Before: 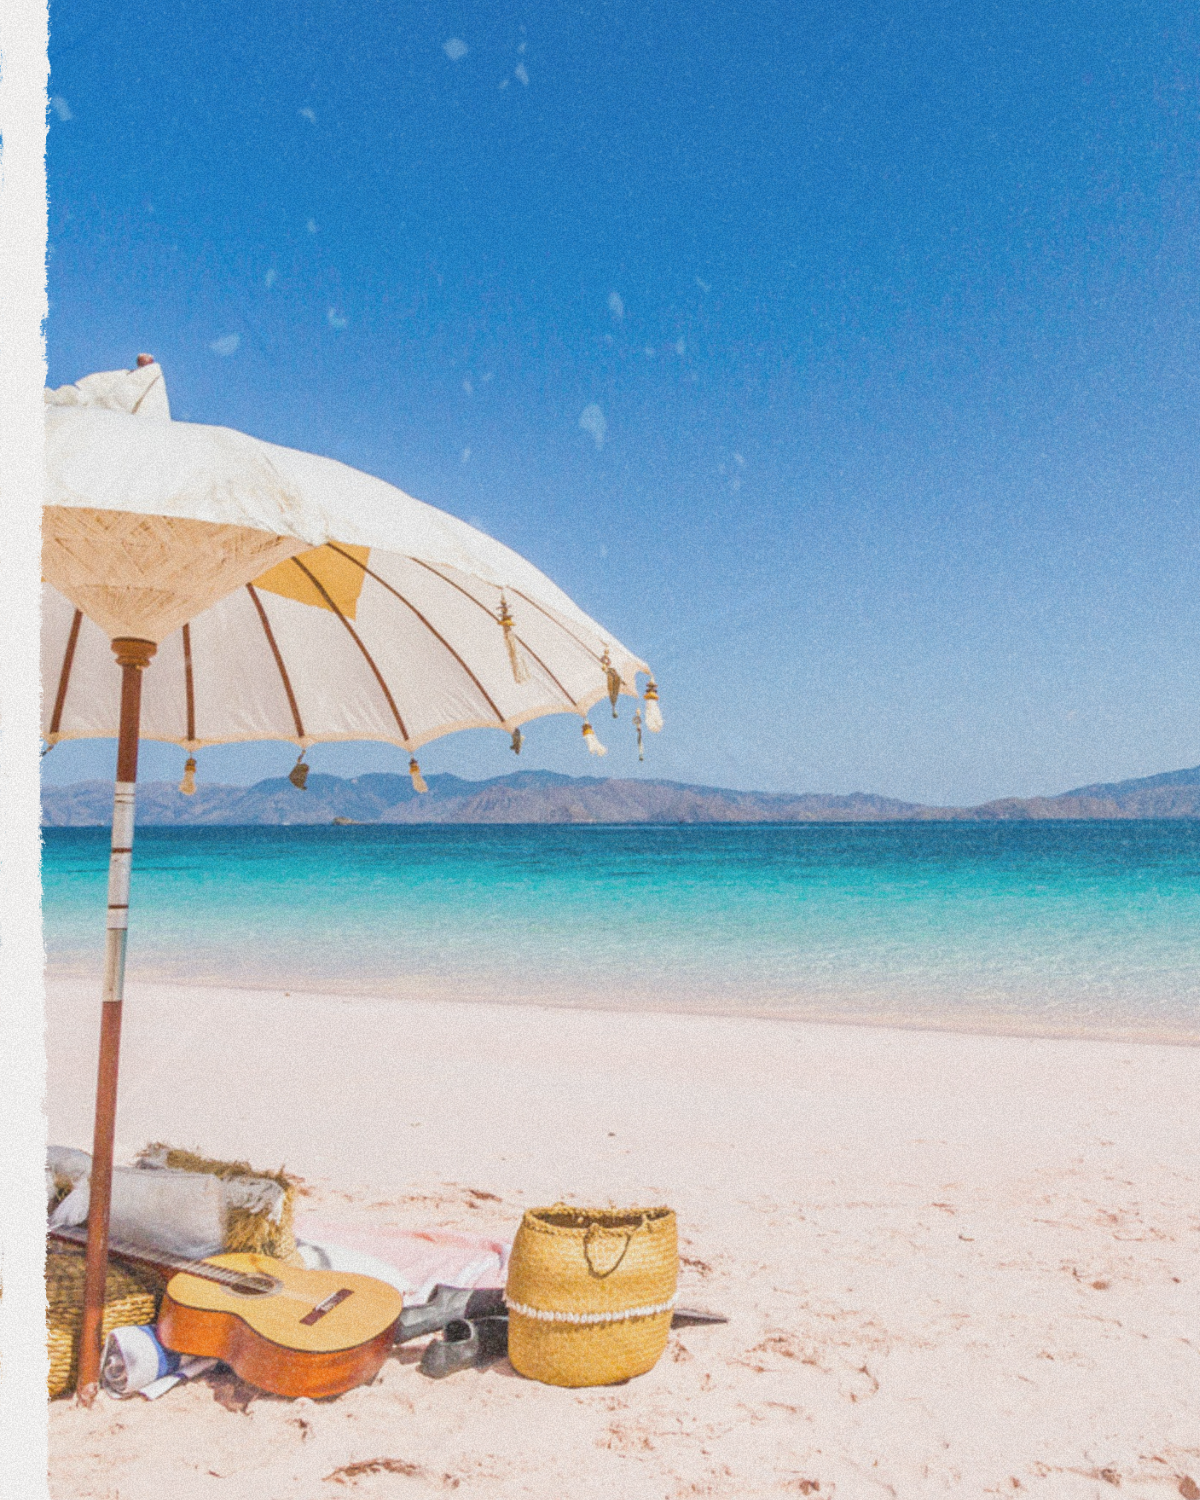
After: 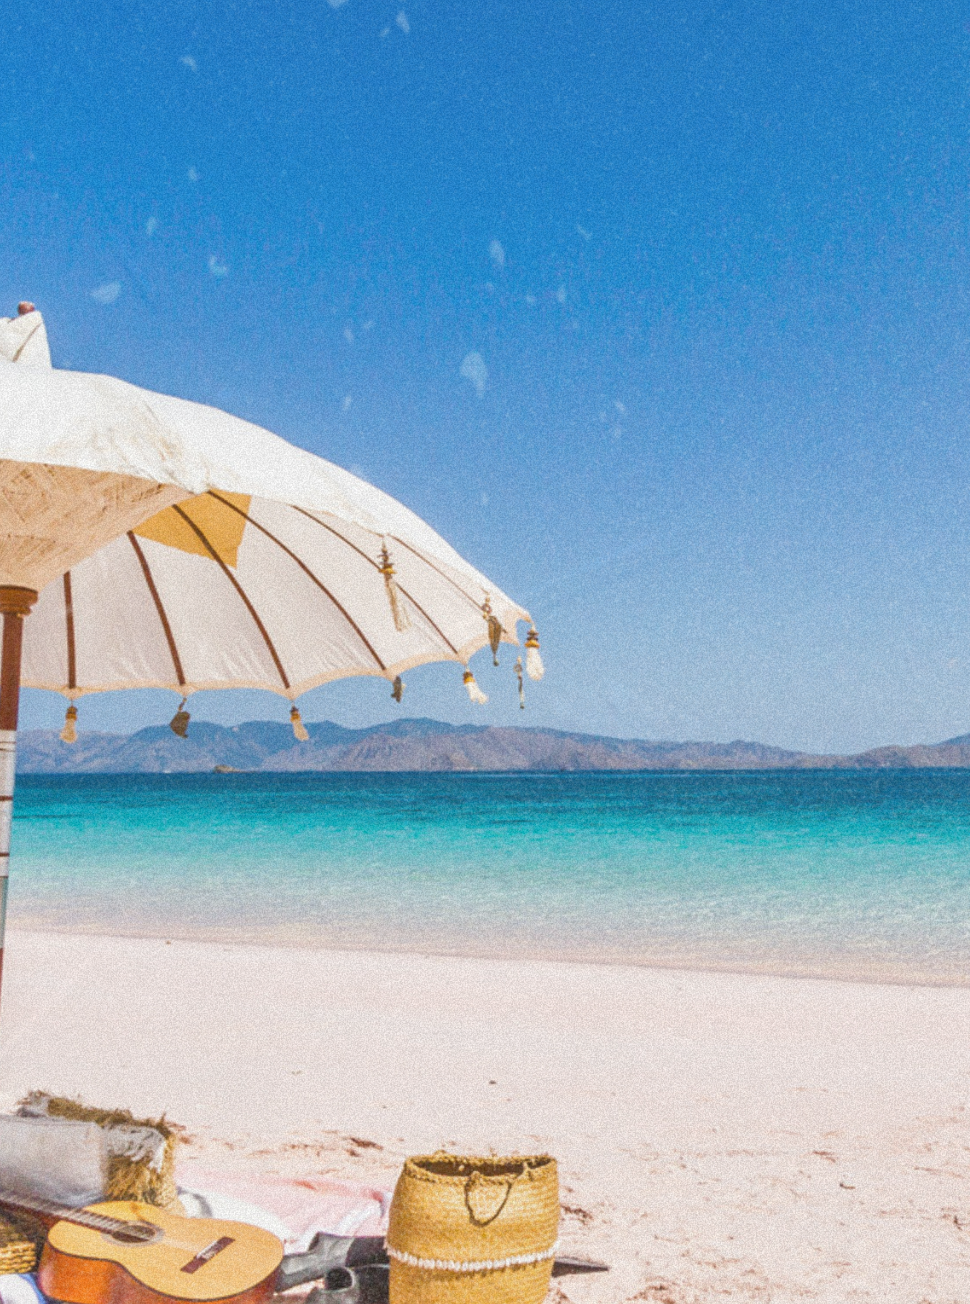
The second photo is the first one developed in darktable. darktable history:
shadows and highlights: shadows -88.03, highlights -35.45, shadows color adjustment 99.15%, highlights color adjustment 0%, soften with gaussian
exposure: exposure 0.131 EV, compensate highlight preservation false
crop: left 9.929%, top 3.475%, right 9.188%, bottom 9.529%
